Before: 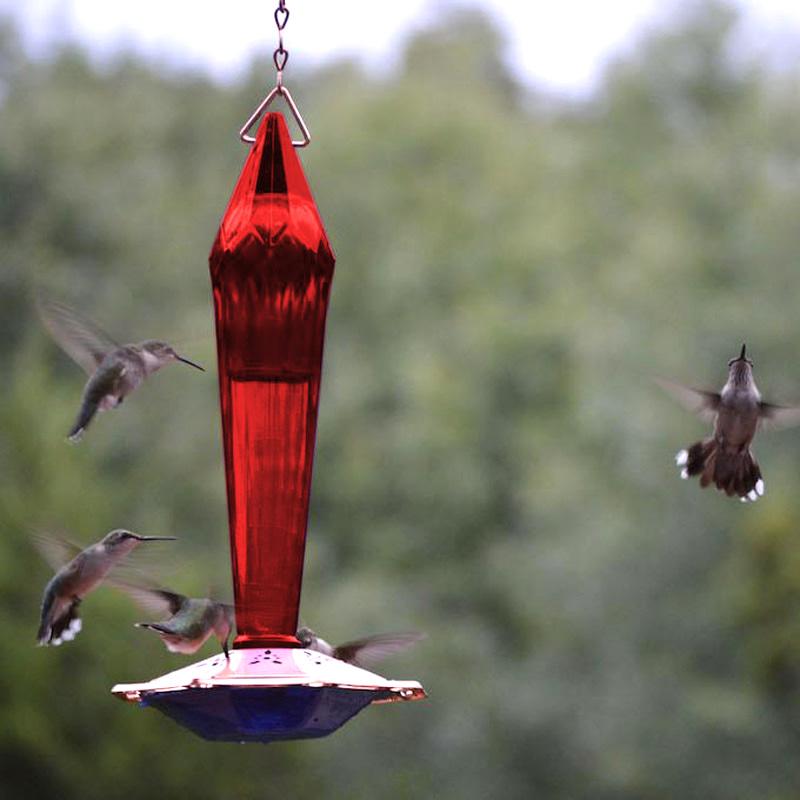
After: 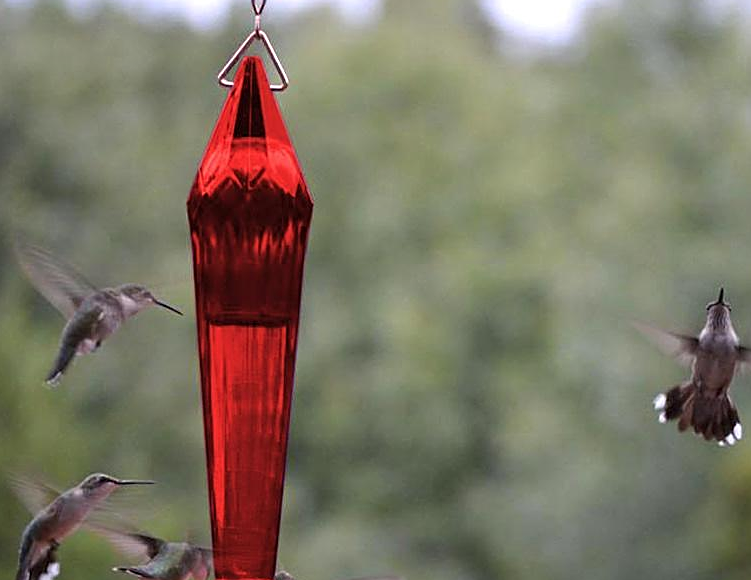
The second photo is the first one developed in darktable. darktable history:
crop: left 2.835%, top 7.115%, right 3.276%, bottom 20.313%
tone equalizer: mask exposure compensation -0.504 EV
sharpen: on, module defaults
